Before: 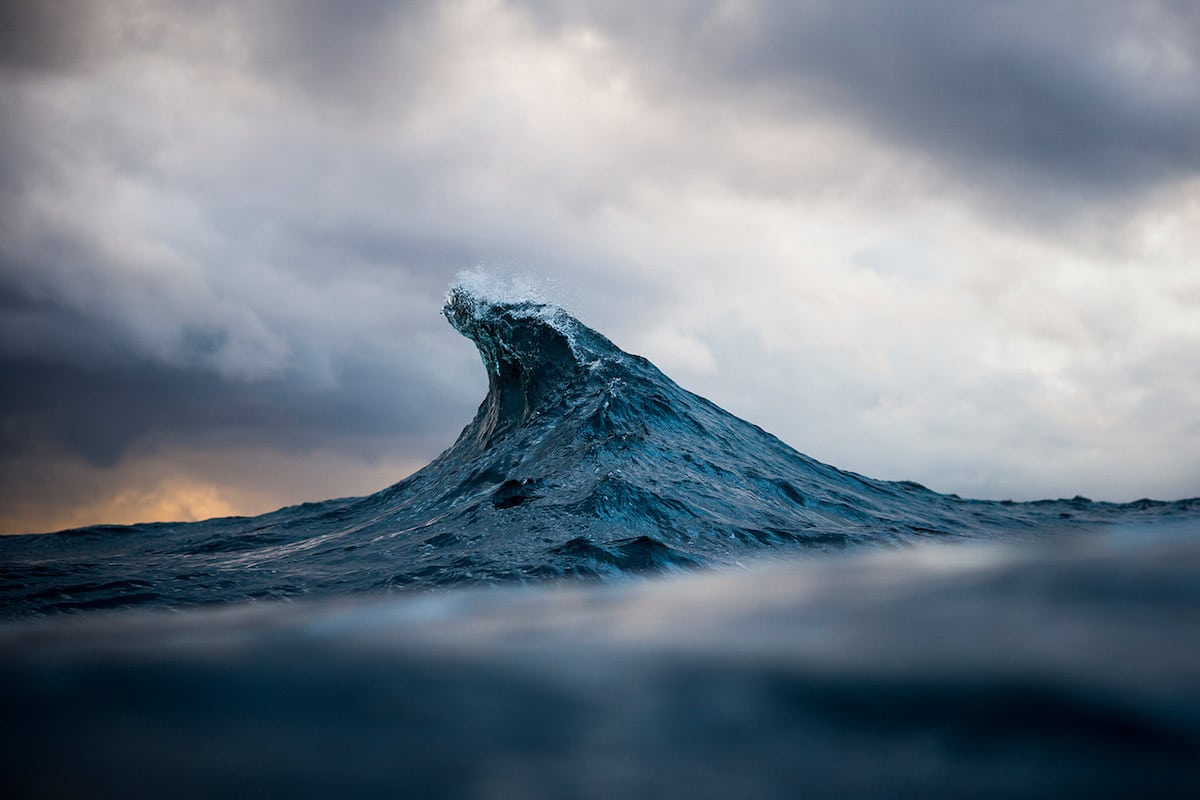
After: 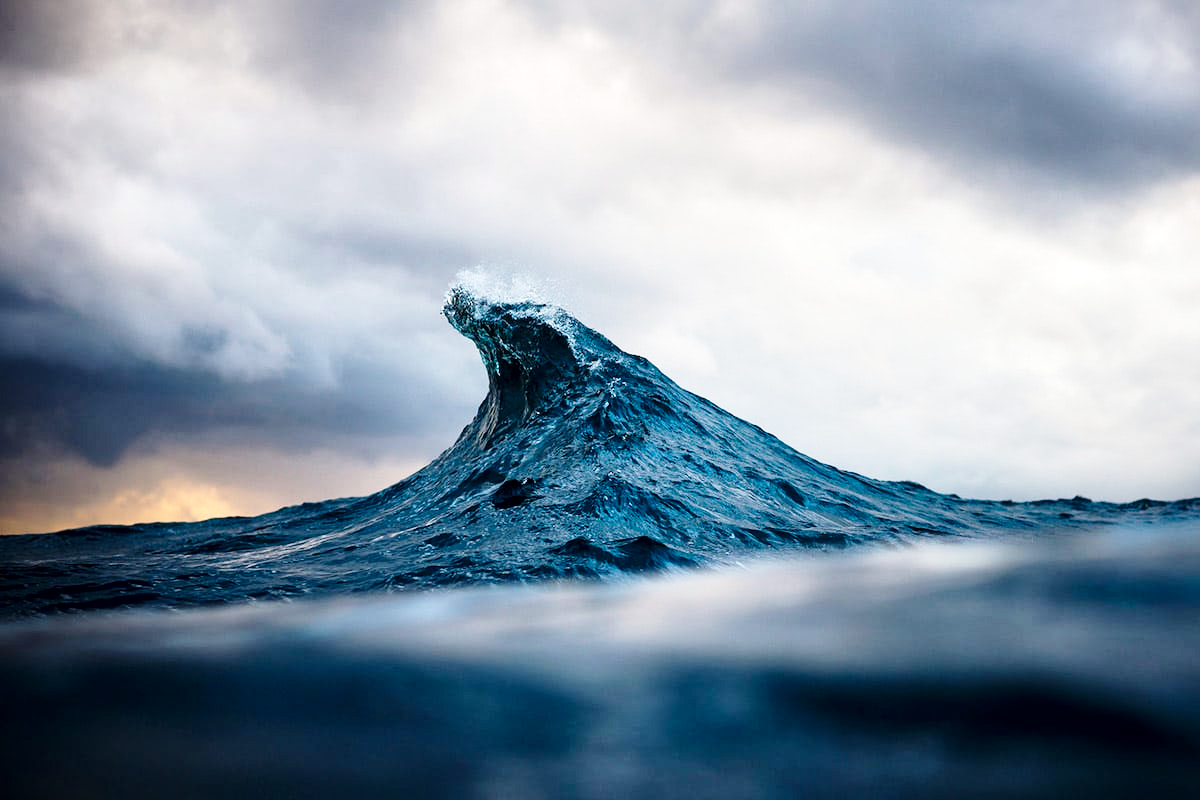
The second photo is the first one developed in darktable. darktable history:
base curve: curves: ch0 [(0, 0) (0.028, 0.03) (0.121, 0.232) (0.46, 0.748) (0.859, 0.968) (1, 1)], preserve colors none
local contrast: mode bilateral grid, contrast 19, coarseness 51, detail 150%, midtone range 0.2
